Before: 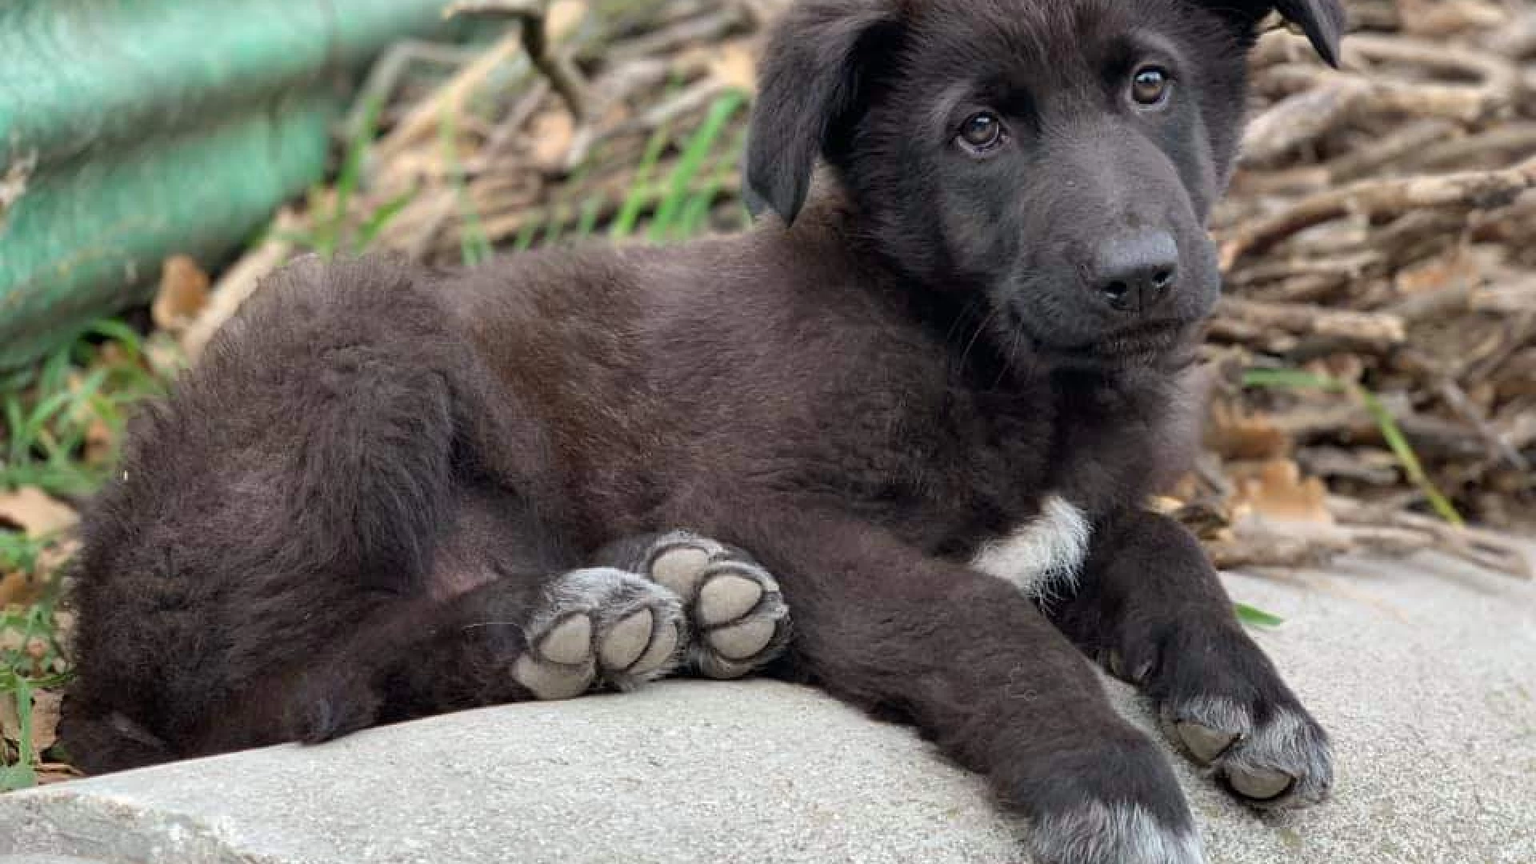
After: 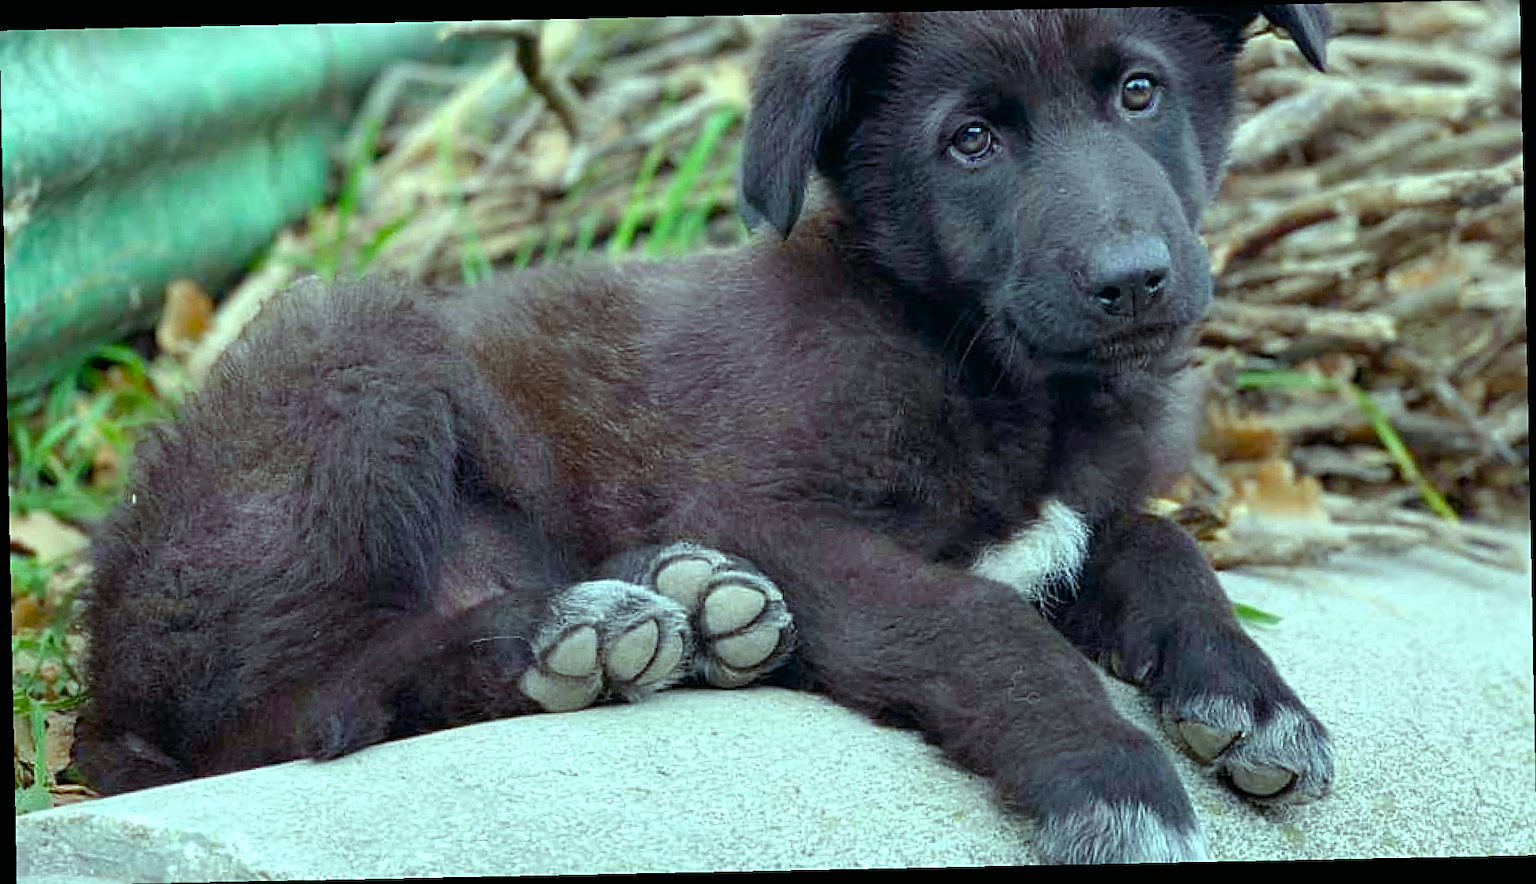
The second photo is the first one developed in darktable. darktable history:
color balance: mode lift, gamma, gain (sRGB), lift [0.997, 0.979, 1.021, 1.011], gamma [1, 1.084, 0.916, 0.998], gain [1, 0.87, 1.13, 1.101], contrast 4.55%, contrast fulcrum 38.24%, output saturation 104.09%
rotate and perspective: rotation -1.17°, automatic cropping off
sharpen: on, module defaults
color zones: curves: ch1 [(0, 0.523) (0.143, 0.545) (0.286, 0.52) (0.429, 0.506) (0.571, 0.503) (0.714, 0.503) (0.857, 0.508) (1, 0.523)]
color balance rgb: perceptual saturation grading › global saturation 35%, perceptual saturation grading › highlights -30%, perceptual saturation grading › shadows 35%, perceptual brilliance grading › global brilliance 3%, perceptual brilliance grading › highlights -3%, perceptual brilliance grading › shadows 3%
